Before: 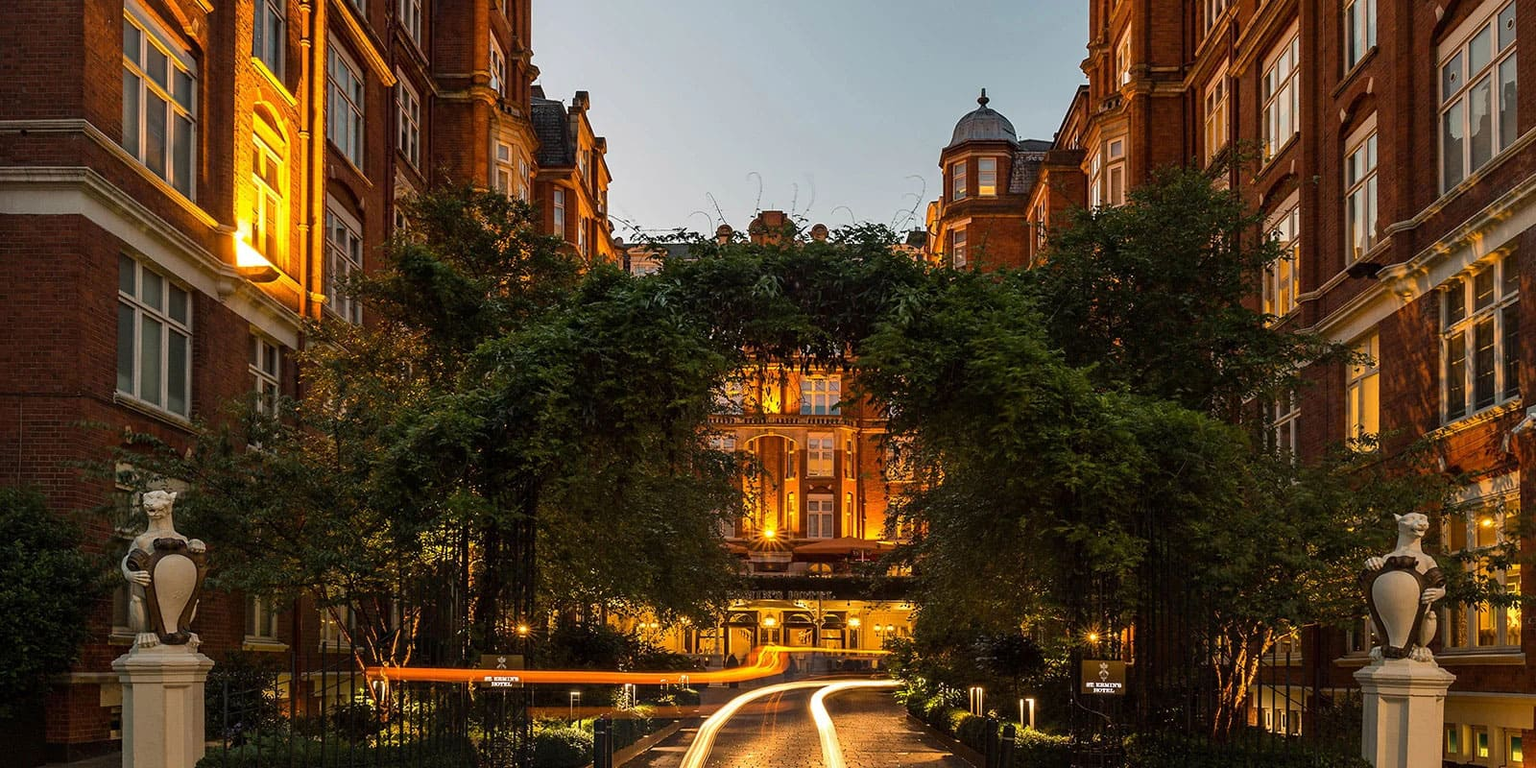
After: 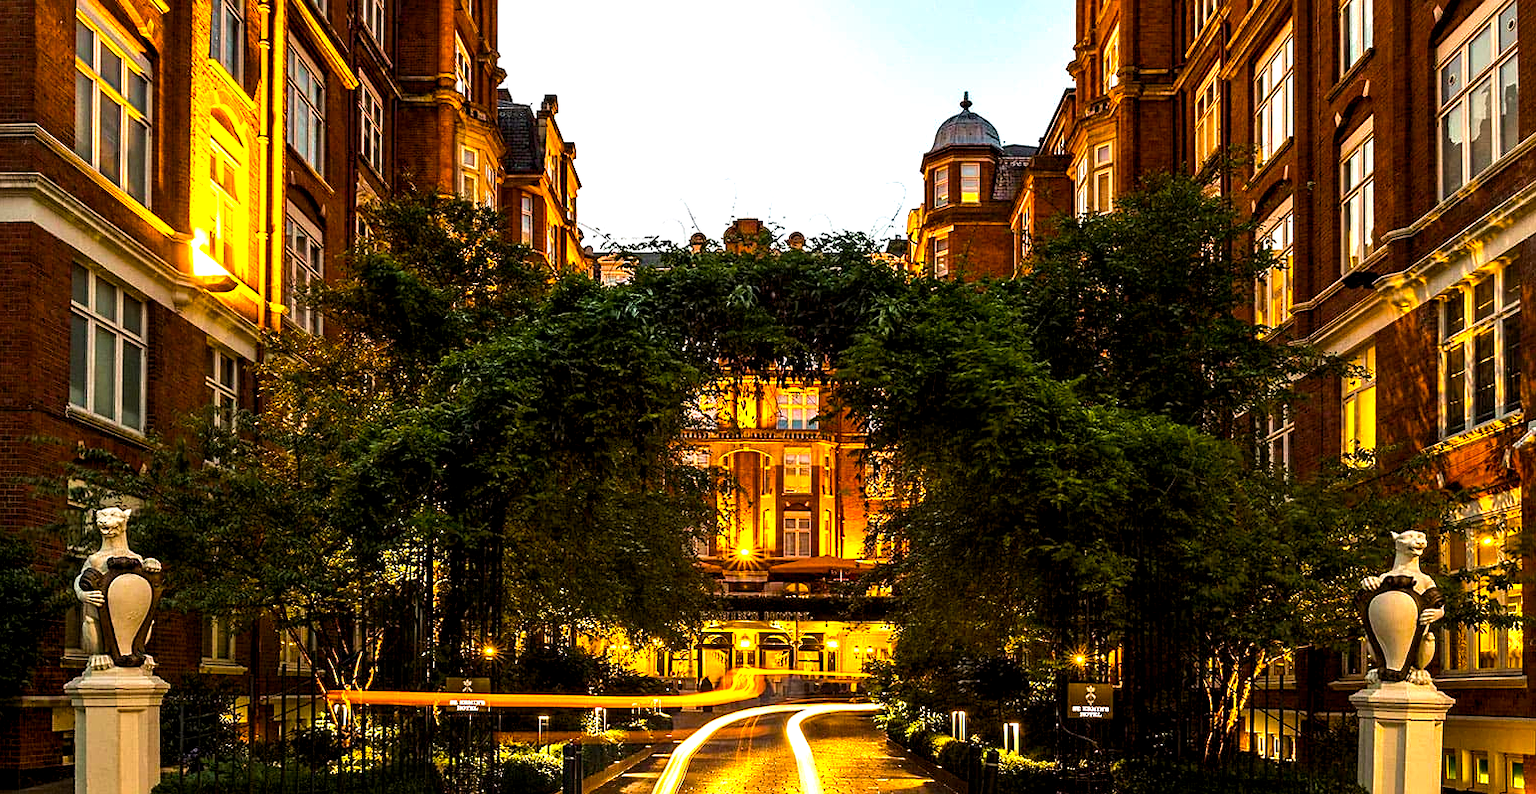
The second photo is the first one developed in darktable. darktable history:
color balance rgb: global offset › luminance -0.852%, perceptual saturation grading › global saturation 31.301%, perceptual brilliance grading › highlights 19.833%, perceptual brilliance grading › mid-tones 20.182%, perceptual brilliance grading › shadows -20.273%, global vibrance 10.726%
exposure: black level correction 0, exposure 0.69 EV, compensate highlight preservation false
sharpen: amount 0.2
crop and rotate: left 3.335%
velvia: on, module defaults
